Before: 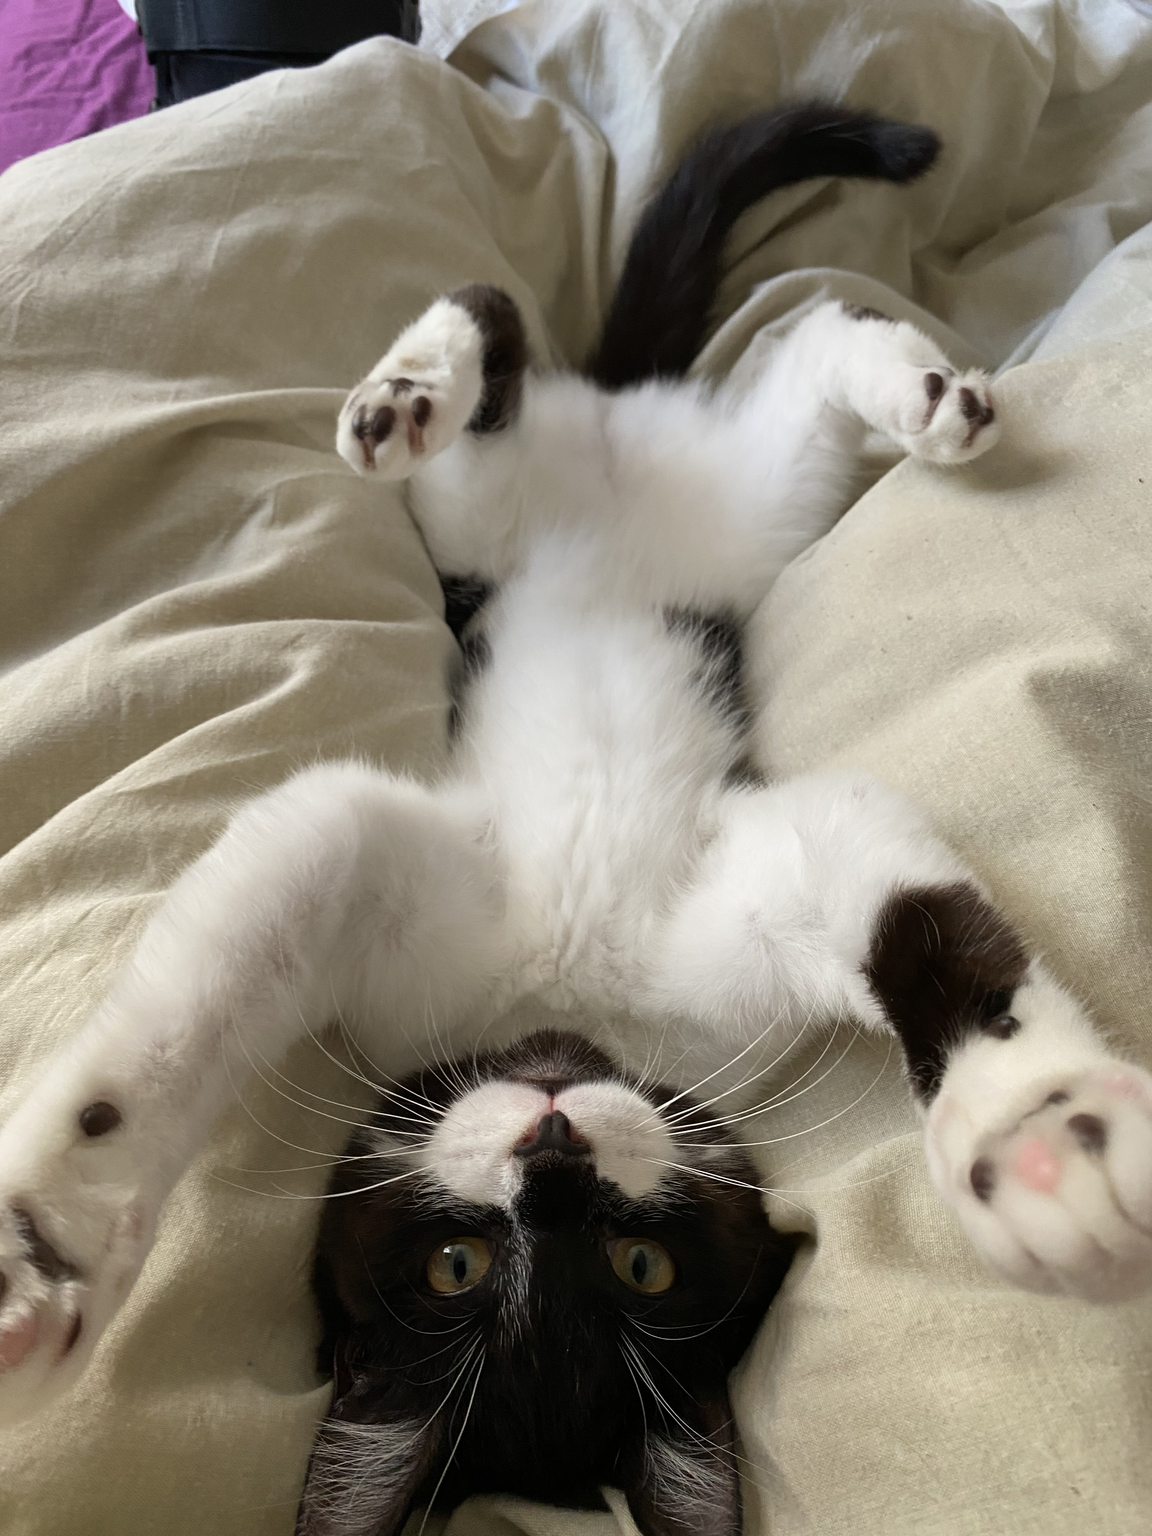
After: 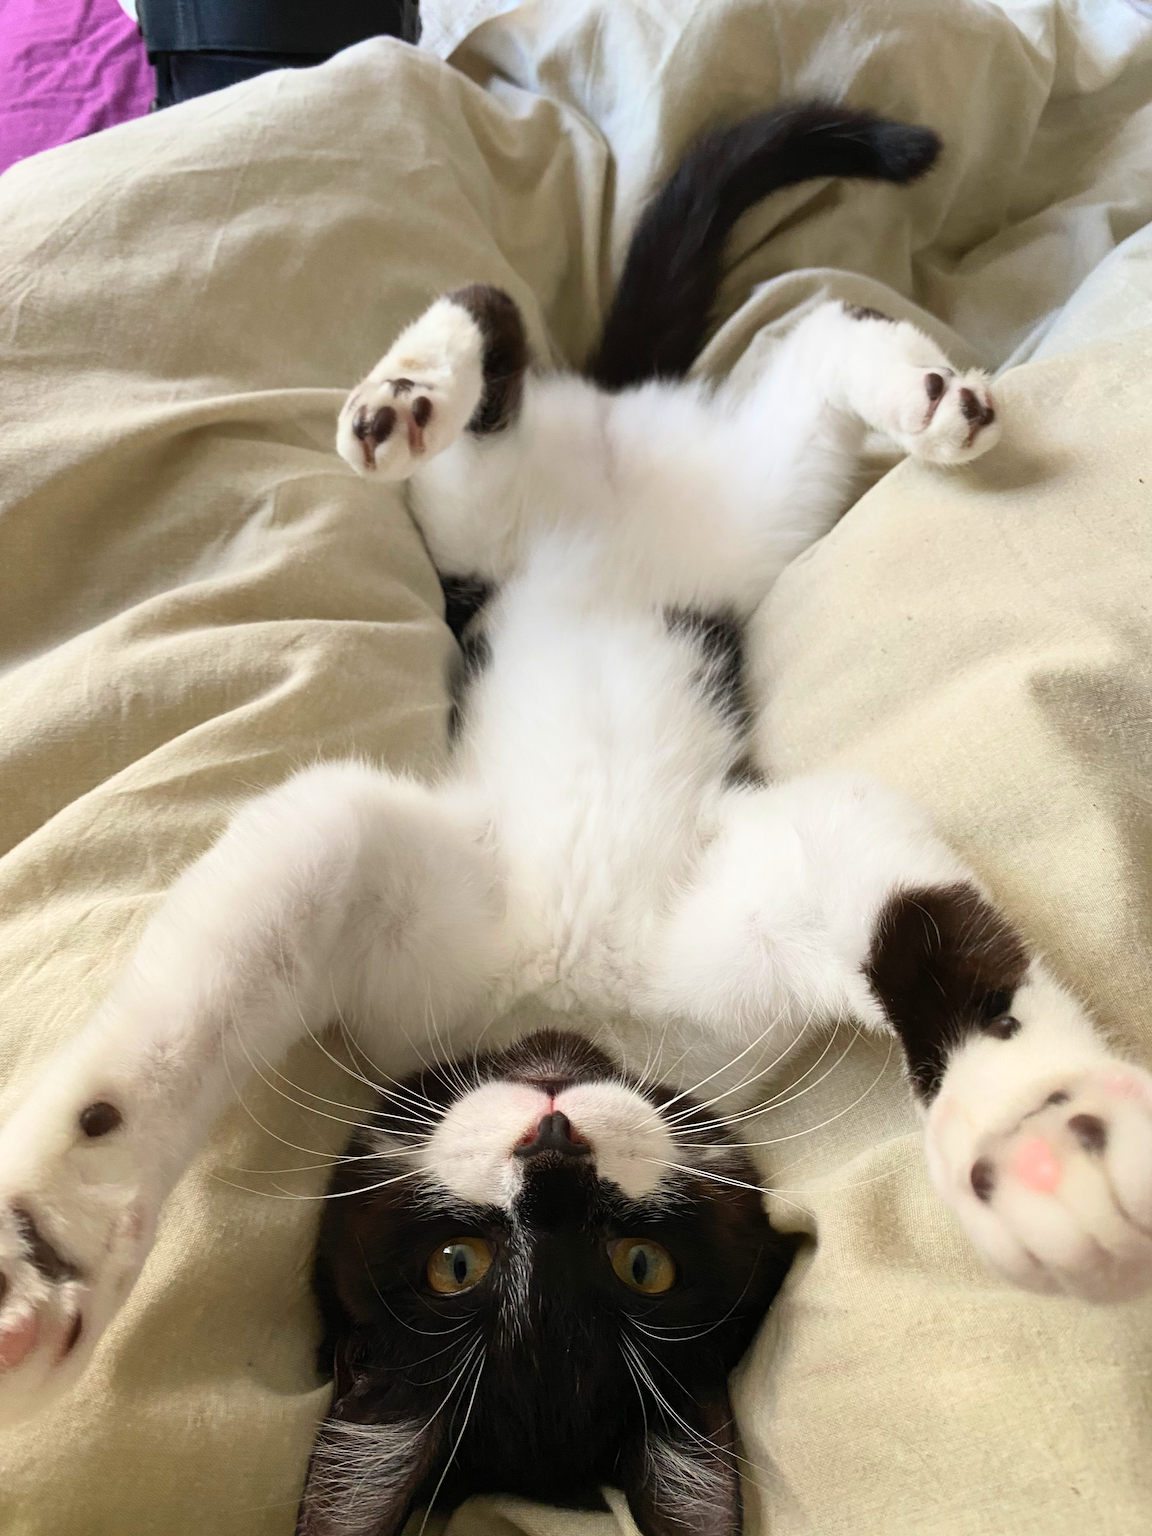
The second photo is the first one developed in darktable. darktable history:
contrast brightness saturation: contrast 0.202, brightness 0.16, saturation 0.221
